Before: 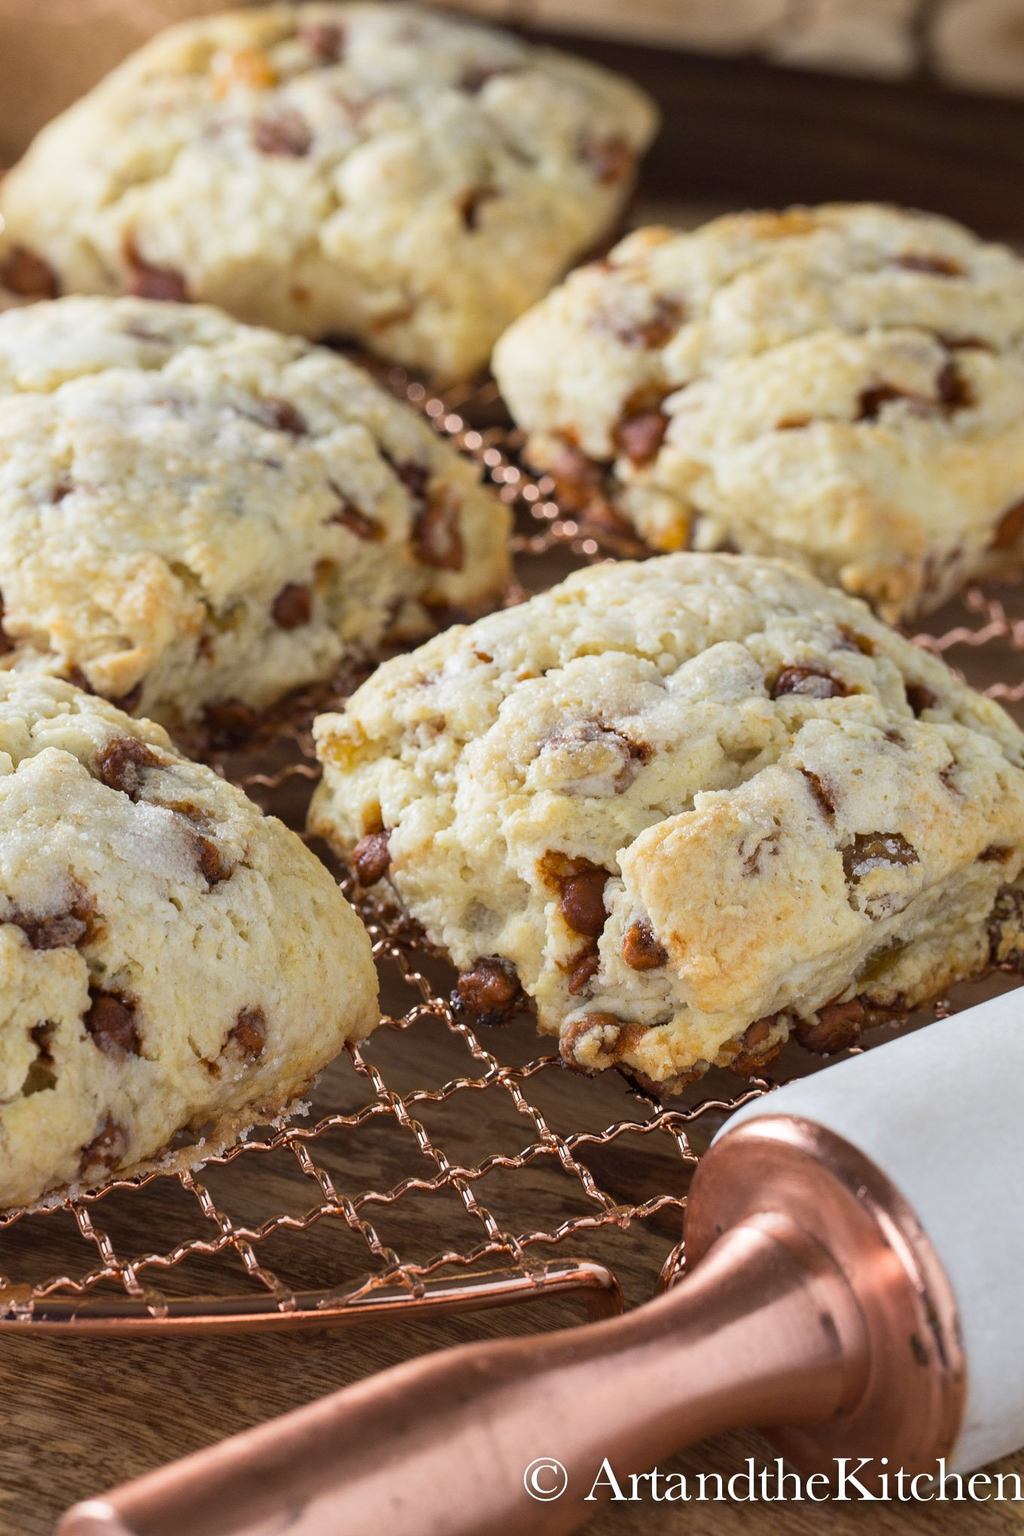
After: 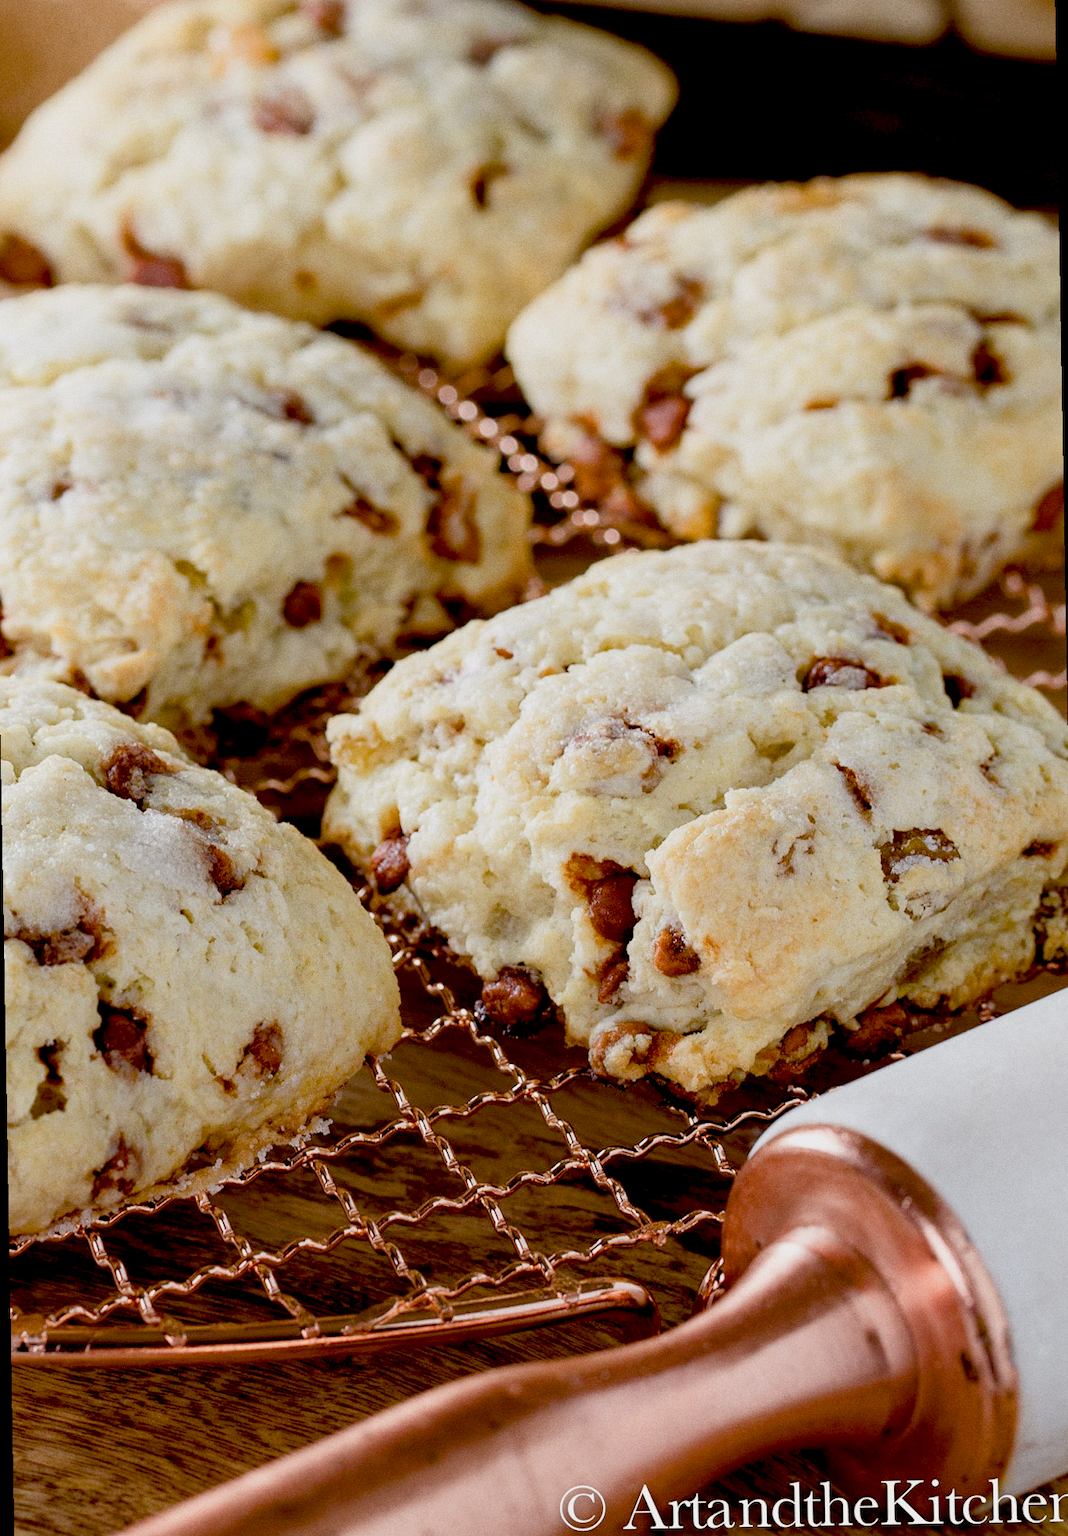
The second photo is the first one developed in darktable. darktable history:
rotate and perspective: rotation -1°, crop left 0.011, crop right 0.989, crop top 0.025, crop bottom 0.975
grain: coarseness 0.09 ISO
color balance rgb: shadows lift › chroma 1%, shadows lift › hue 113°, highlights gain › chroma 0.2%, highlights gain › hue 333°, perceptual saturation grading › global saturation 20%, perceptual saturation grading › highlights -50%, perceptual saturation grading › shadows 25%, contrast -20%
shadows and highlights: shadows 0, highlights 40
exposure: black level correction 0.025, exposure 0.182 EV, compensate highlight preservation false
